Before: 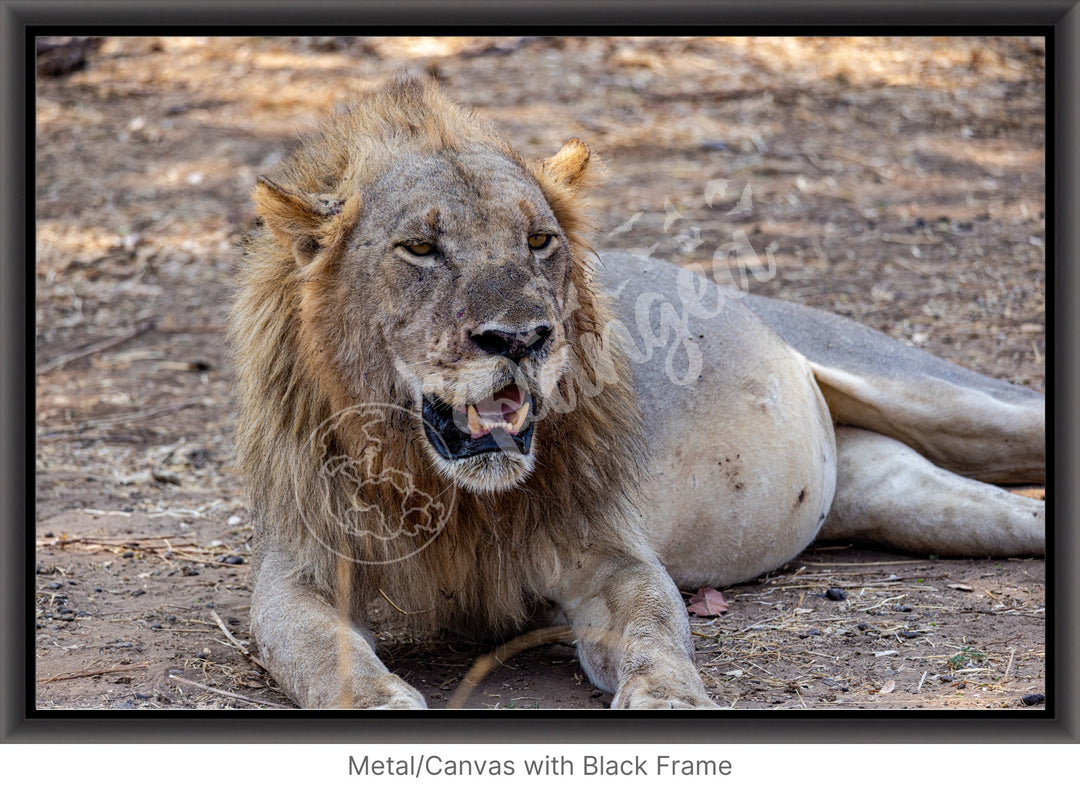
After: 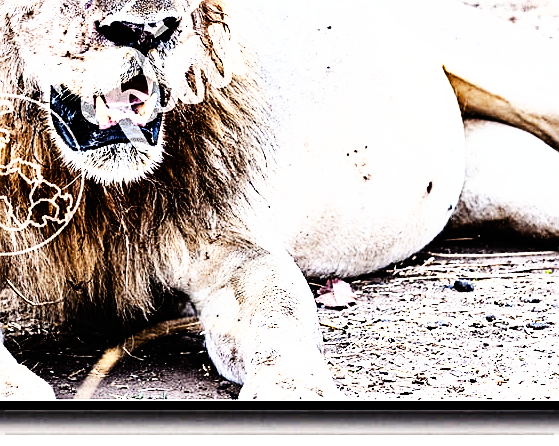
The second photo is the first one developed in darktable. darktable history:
rgb curve: curves: ch0 [(0, 0) (0.21, 0.15) (0.24, 0.21) (0.5, 0.75) (0.75, 0.96) (0.89, 0.99) (1, 1)]; ch1 [(0, 0.02) (0.21, 0.13) (0.25, 0.2) (0.5, 0.67) (0.75, 0.9) (0.89, 0.97) (1, 1)]; ch2 [(0, 0.02) (0.21, 0.13) (0.25, 0.2) (0.5, 0.67) (0.75, 0.9) (0.89, 0.97) (1, 1)], compensate middle gray true
sharpen: on, module defaults
crop: left 34.479%, top 38.822%, right 13.718%, bottom 5.172%
exposure: black level correction 0.001, exposure 0.3 EV, compensate highlight preservation false
base curve: curves: ch0 [(0, 0) (0.007, 0.004) (0.027, 0.03) (0.046, 0.07) (0.207, 0.54) (0.442, 0.872) (0.673, 0.972) (1, 1)], preserve colors none
